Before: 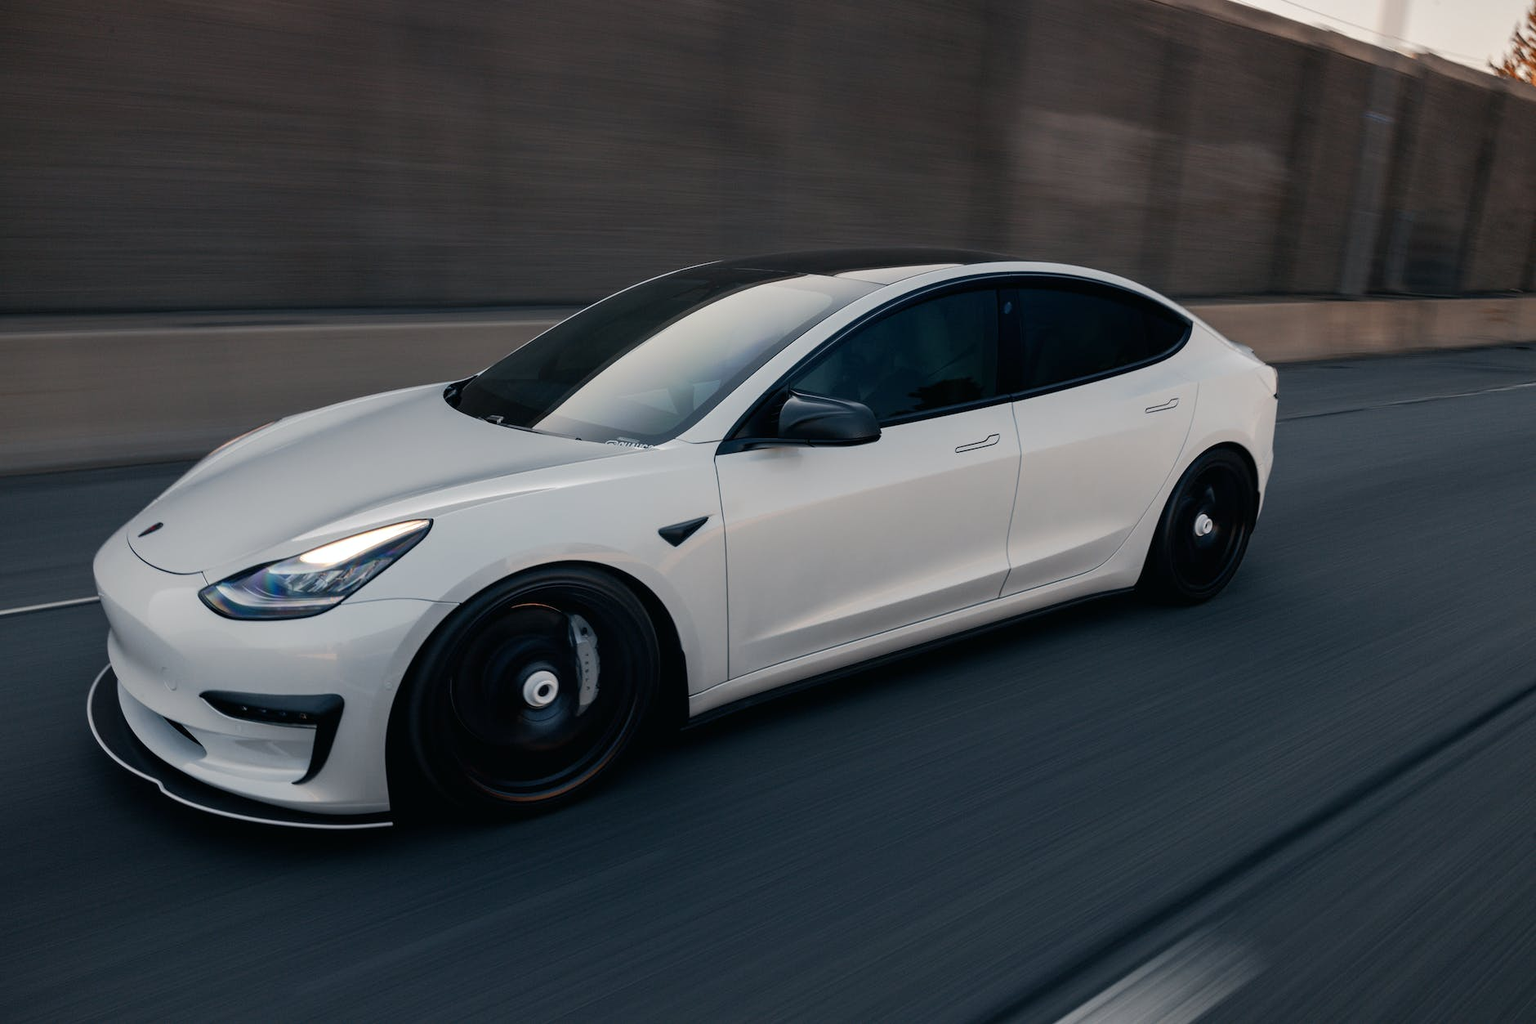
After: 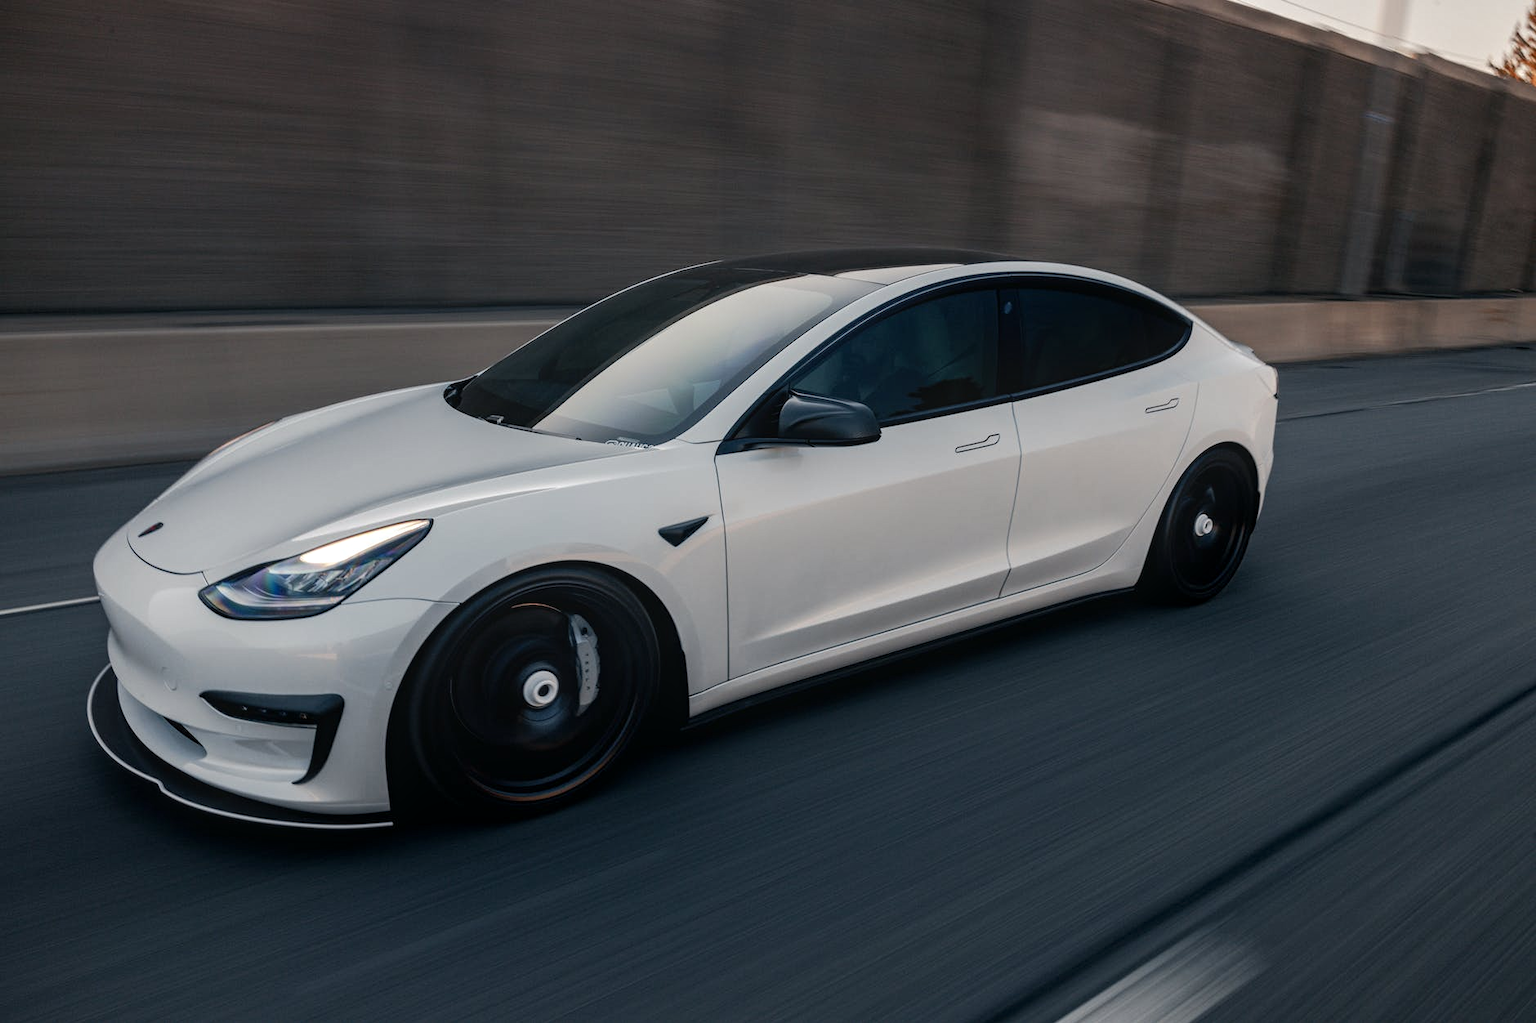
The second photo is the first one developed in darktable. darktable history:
local contrast: on, module defaults
contrast equalizer: octaves 7, y [[0.5, 0.5, 0.478, 0.5, 0.5, 0.5], [0.5 ×6], [0.5 ×6], [0 ×6], [0 ×6]]
